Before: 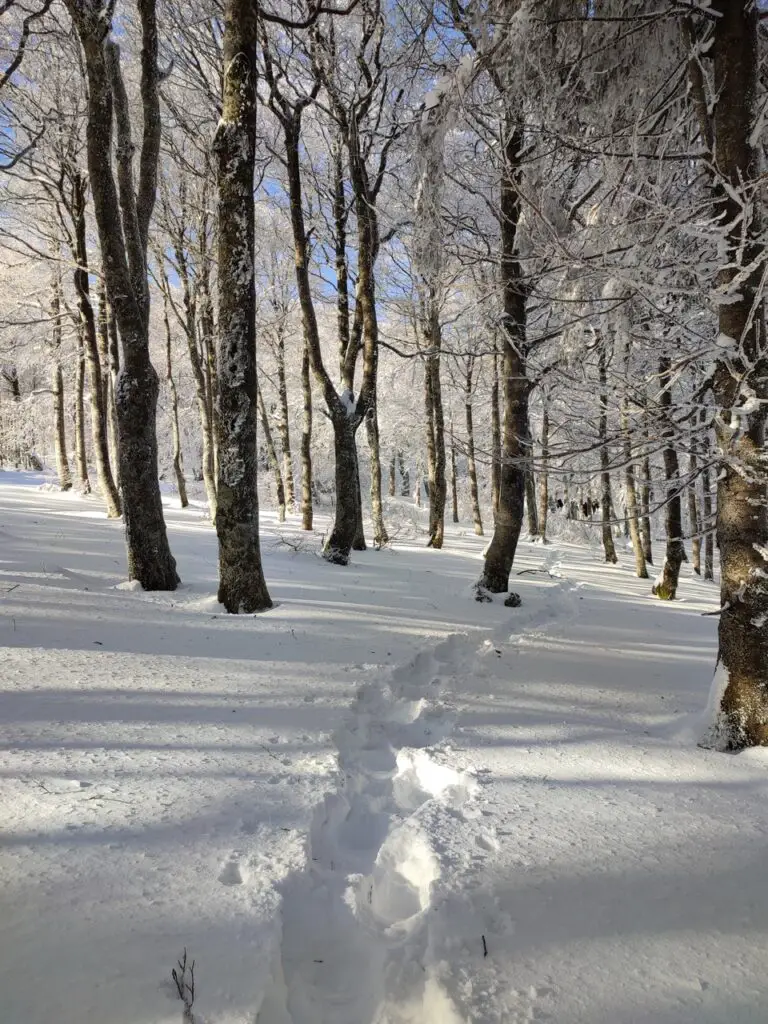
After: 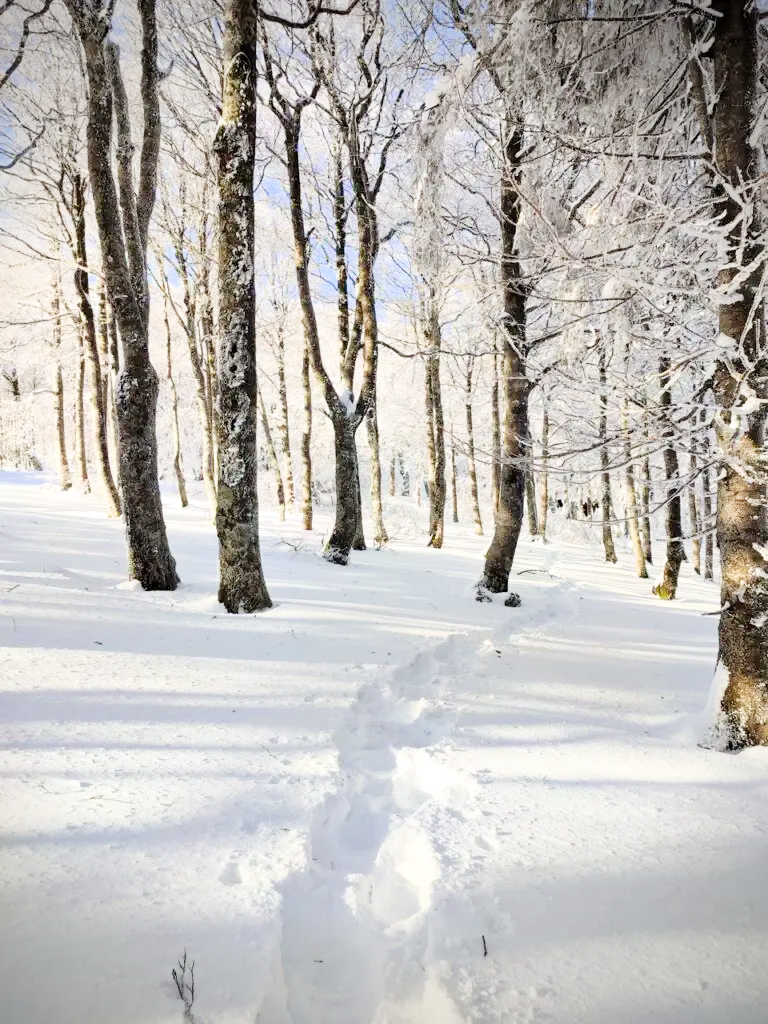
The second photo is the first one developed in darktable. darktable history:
filmic rgb: black relative exposure -7.65 EV, white relative exposure 4.56 EV, threshold 2.99 EV, hardness 3.61, enable highlight reconstruction true
vignetting: on, module defaults
exposure: black level correction 0.002, exposure 1.995 EV, compensate highlight preservation false
